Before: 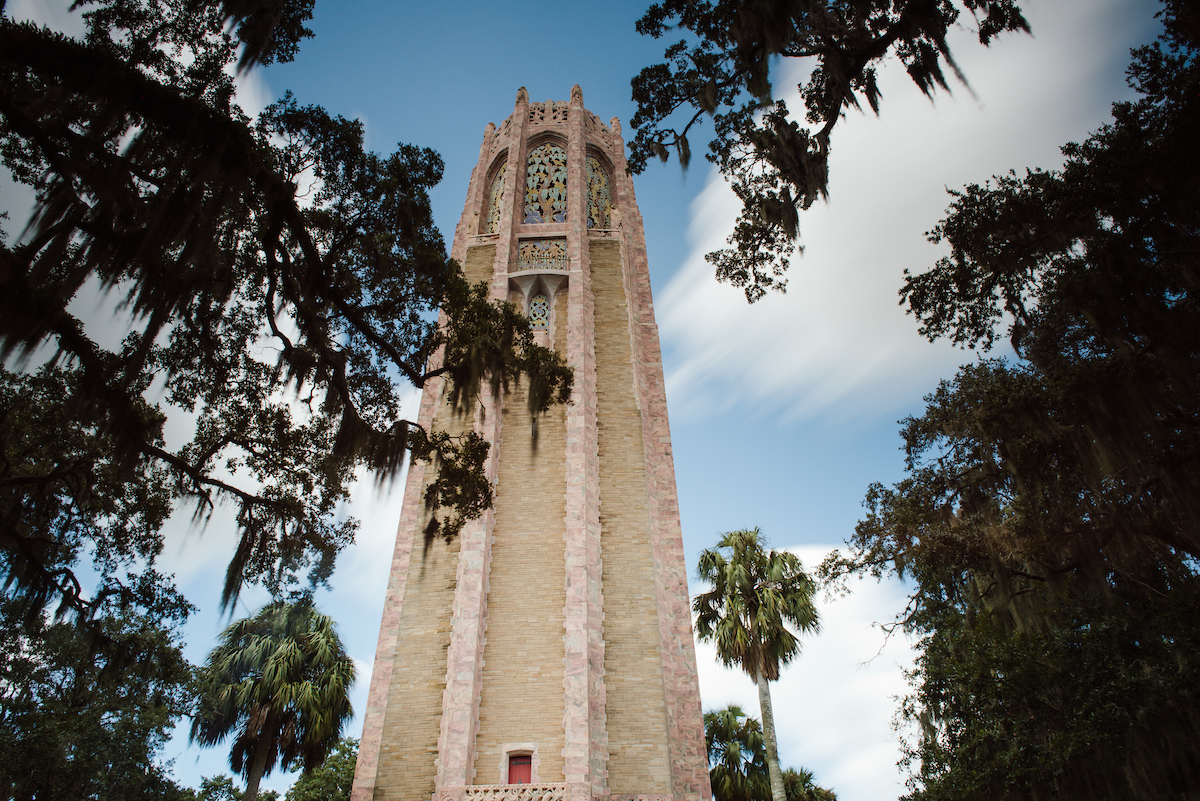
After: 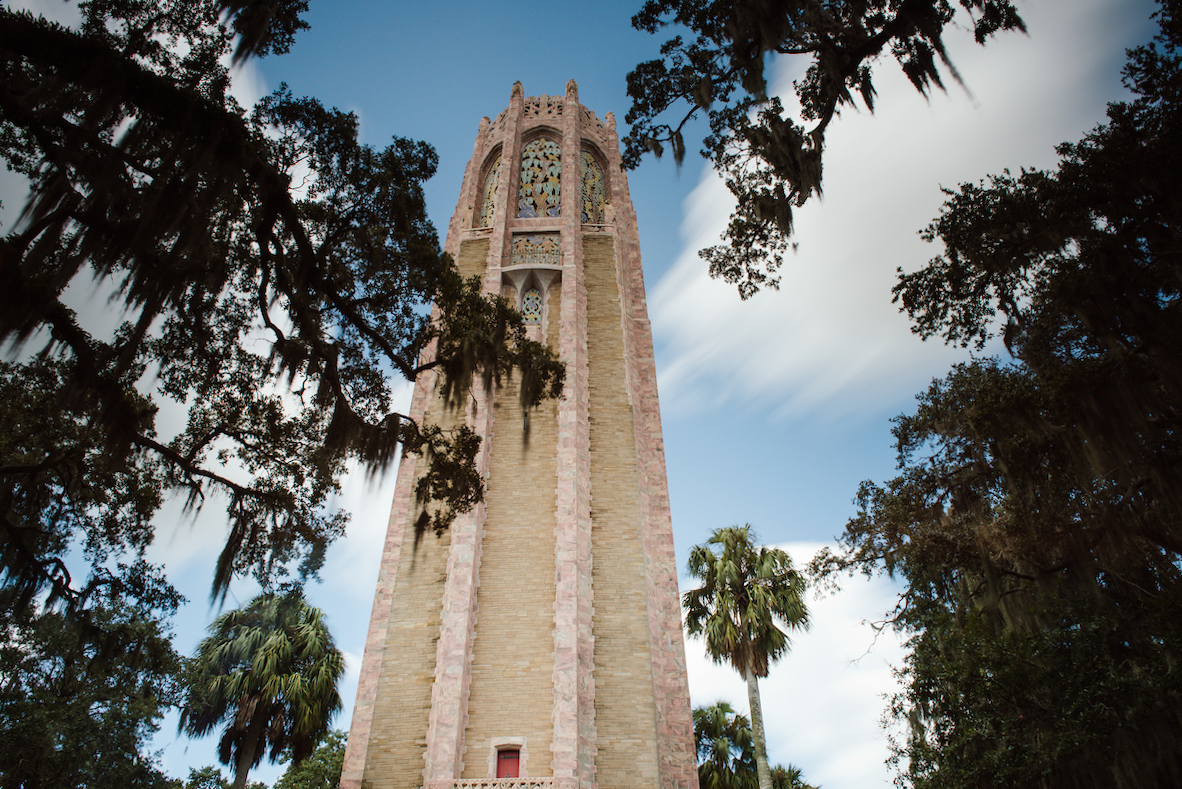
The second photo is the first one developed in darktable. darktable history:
crop and rotate: angle -0.579°
